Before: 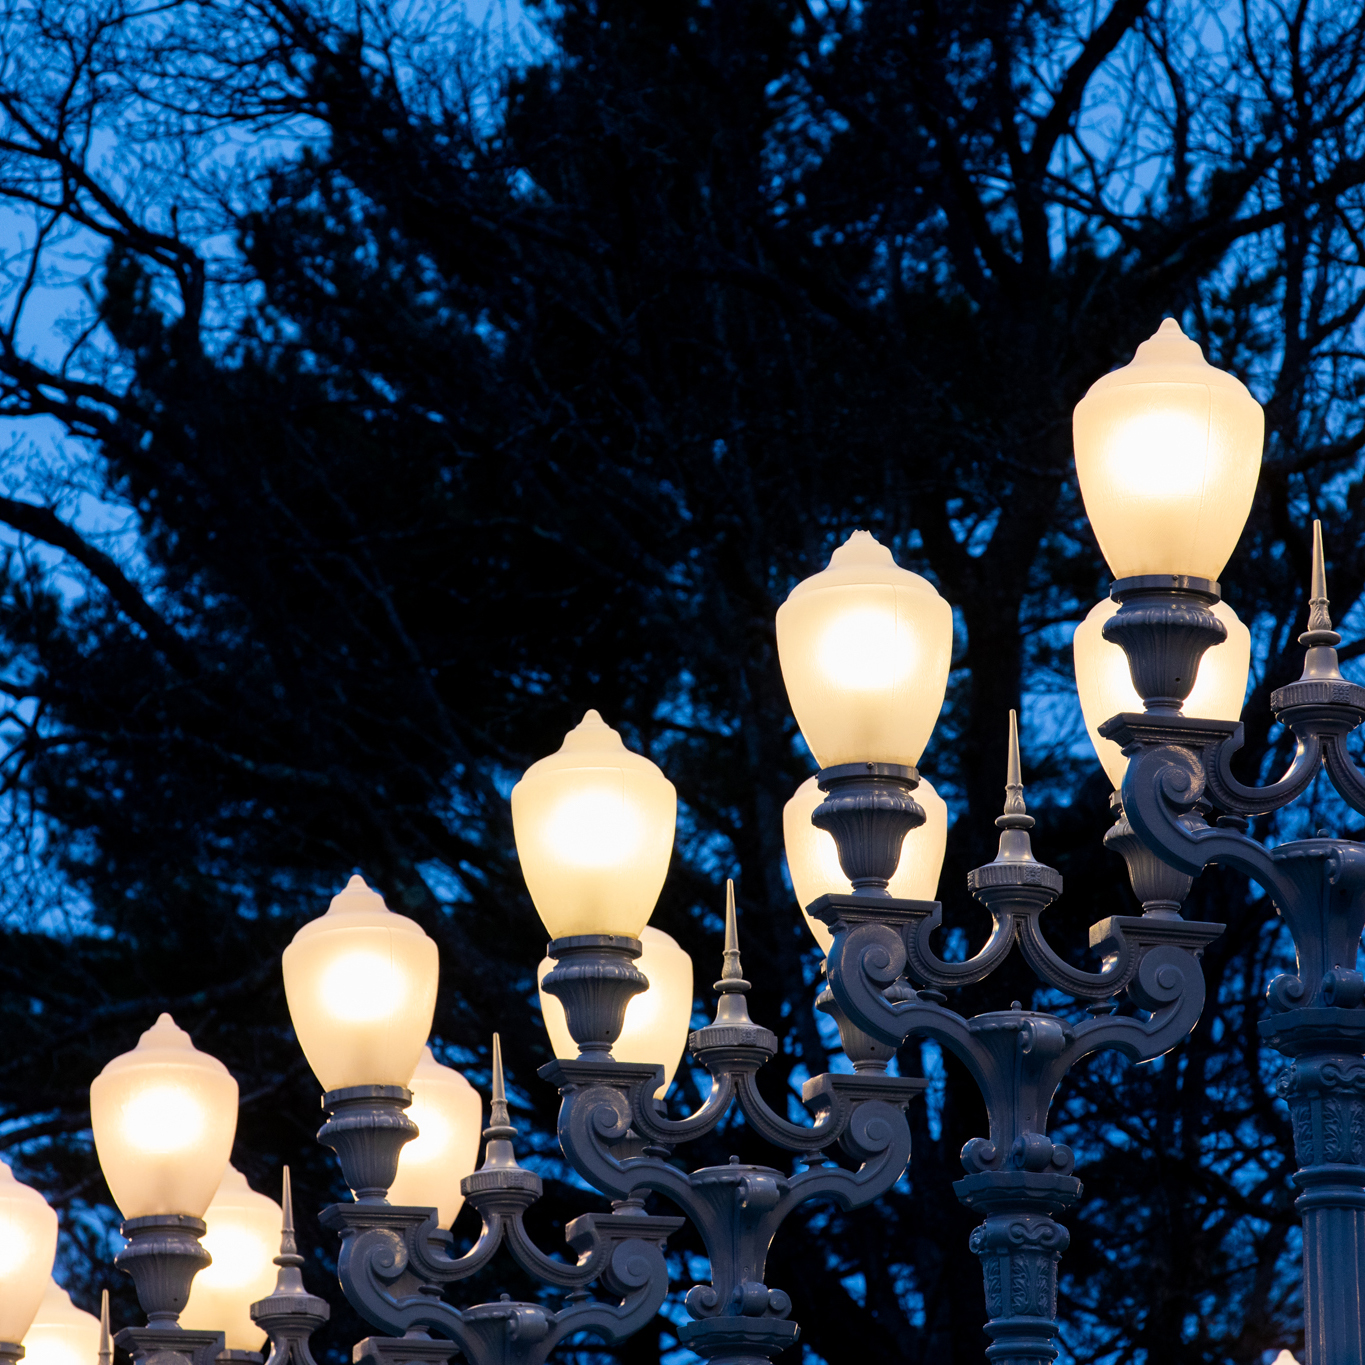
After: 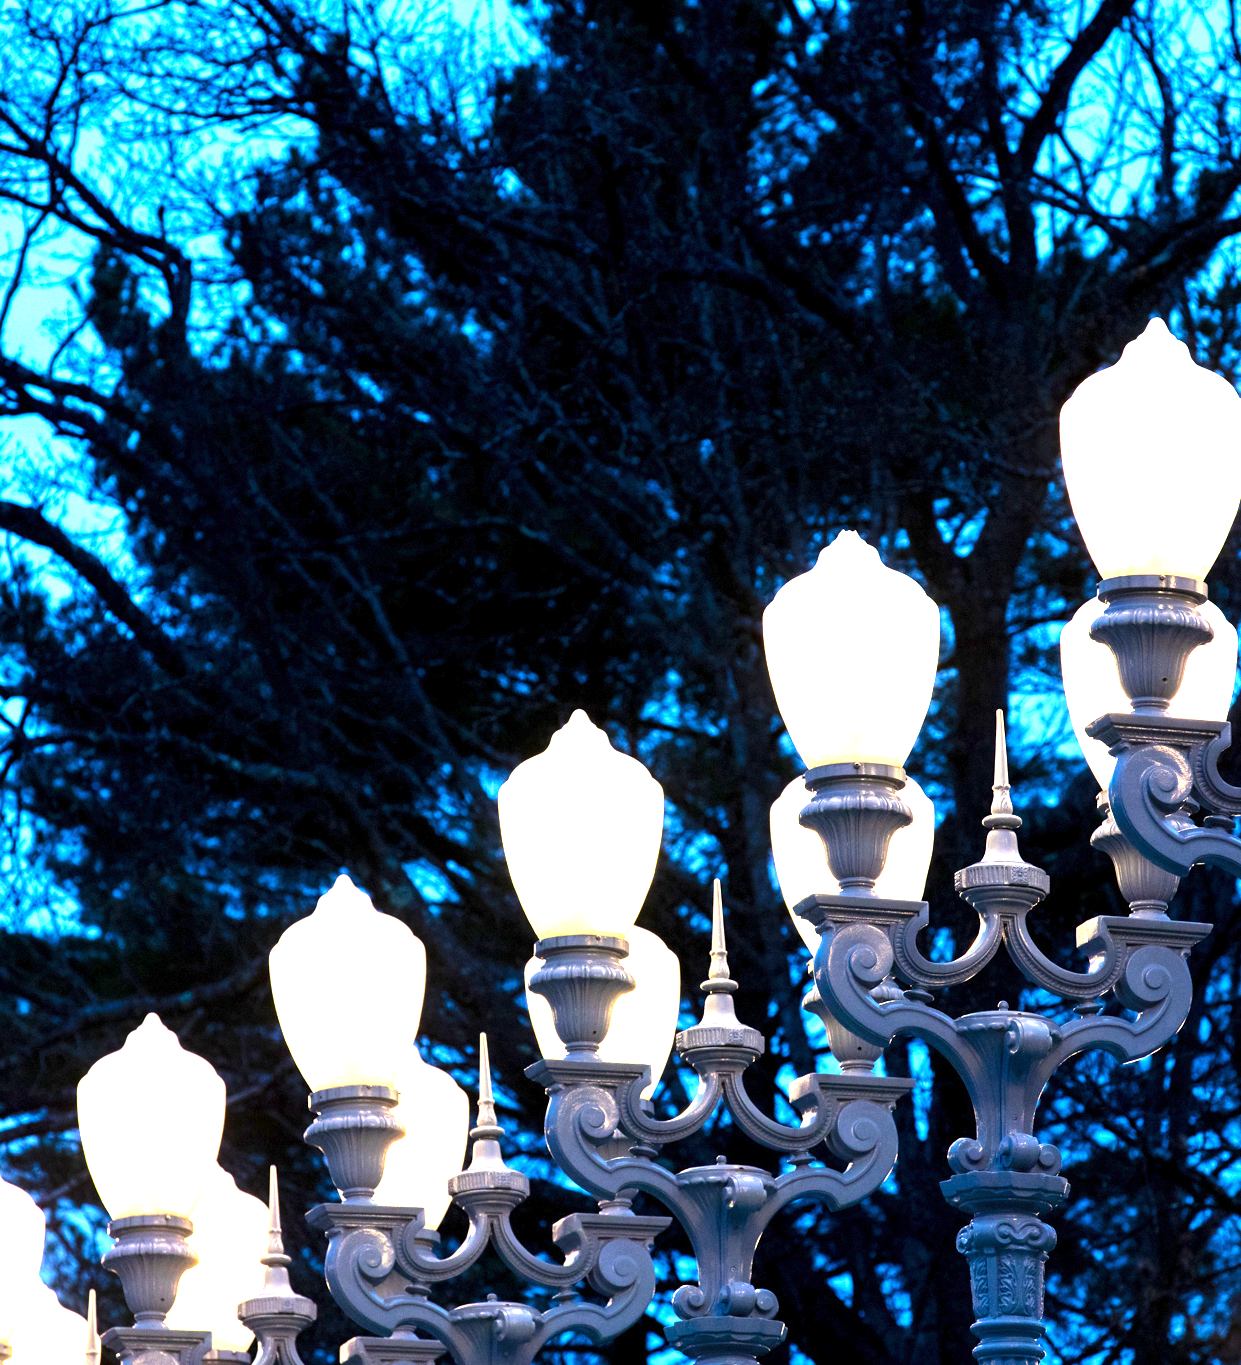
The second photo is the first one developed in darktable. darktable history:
crop and rotate: left 0.966%, right 8.091%
exposure: exposure 2.04 EV, compensate highlight preservation false
